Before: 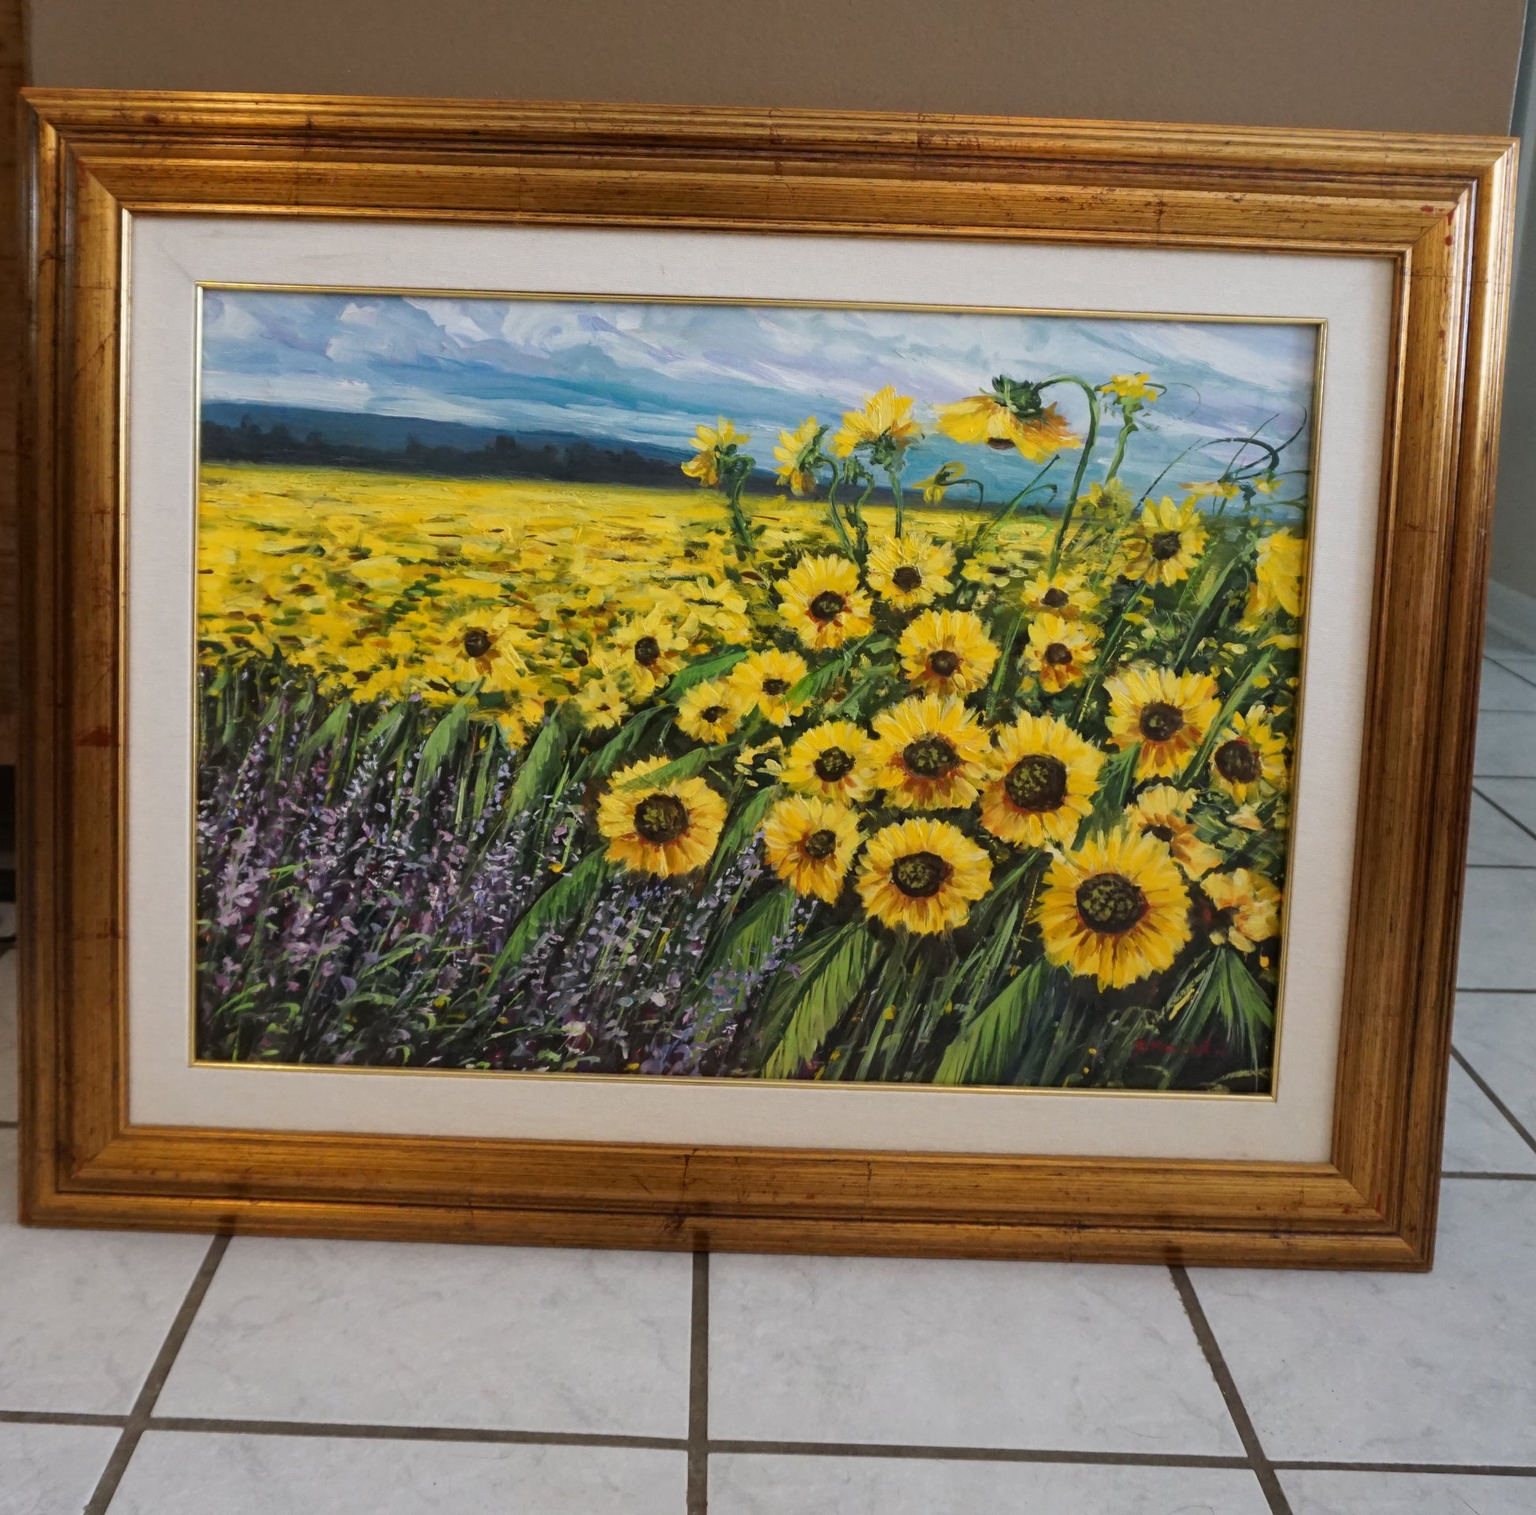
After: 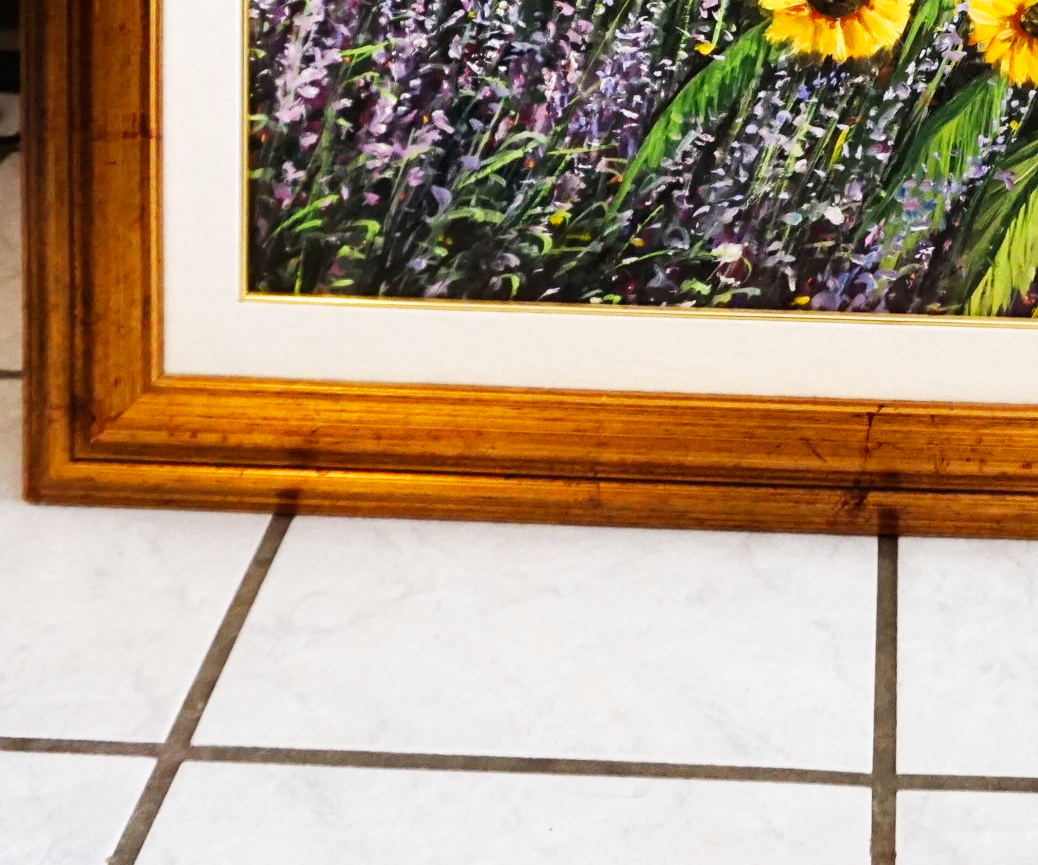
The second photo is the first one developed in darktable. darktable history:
base curve: curves: ch0 [(0, 0) (0.007, 0.004) (0.027, 0.03) (0.046, 0.07) (0.207, 0.54) (0.442, 0.872) (0.673, 0.972) (1, 1)], preserve colors none
crop and rotate: top 54.778%, right 46.61%, bottom 0.159%
